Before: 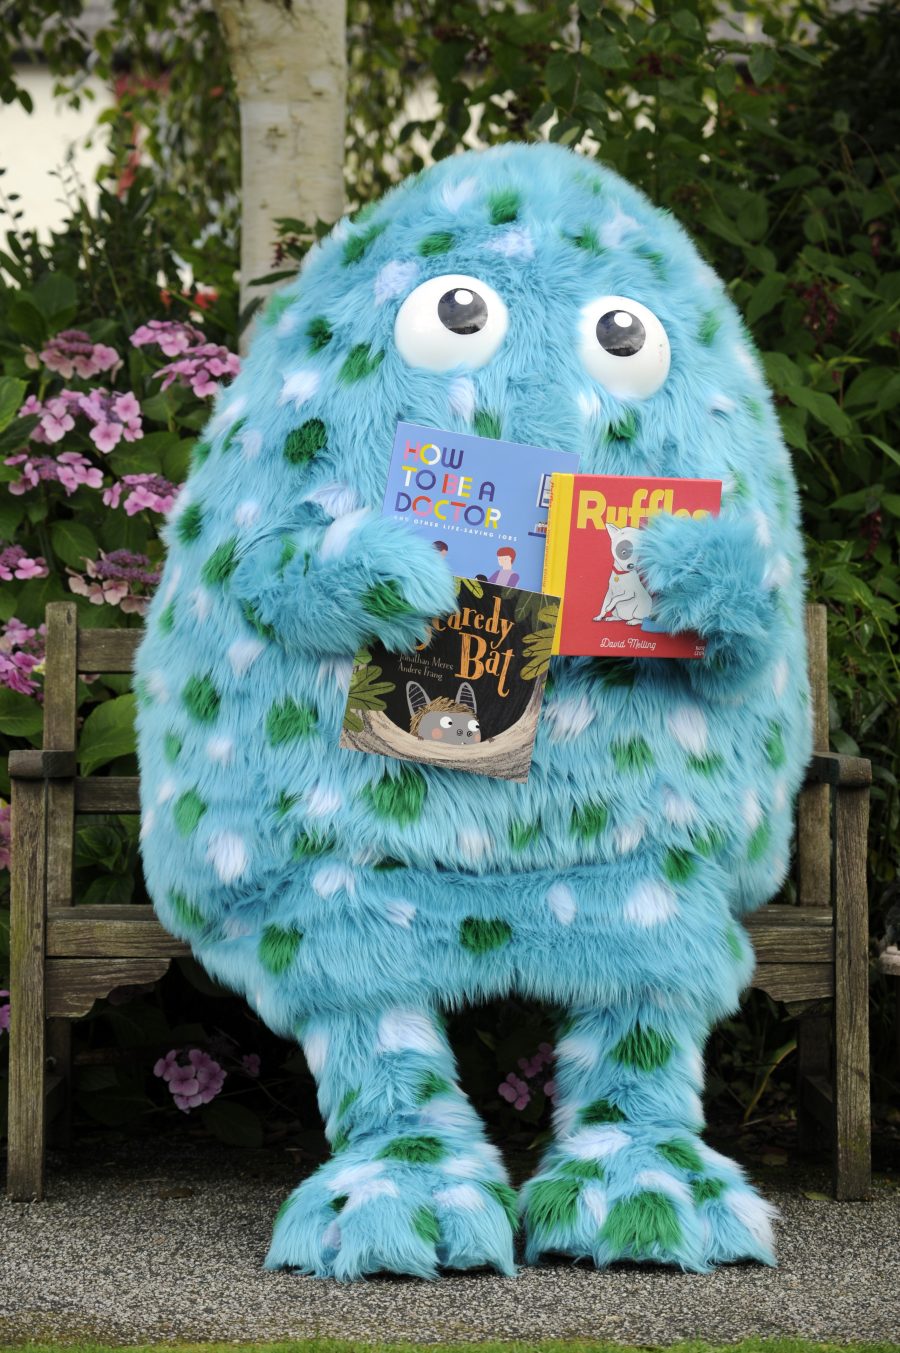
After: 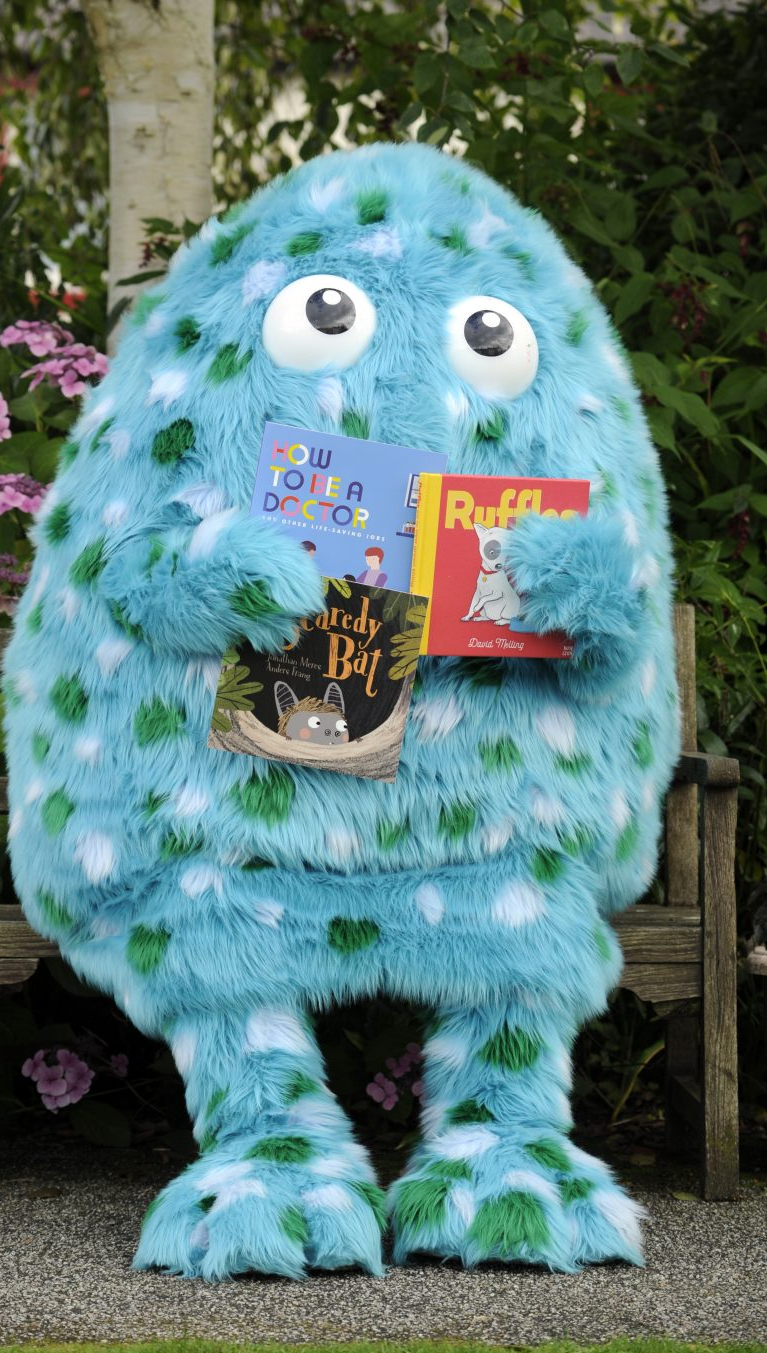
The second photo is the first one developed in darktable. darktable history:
crop and rotate: left 14.733%
